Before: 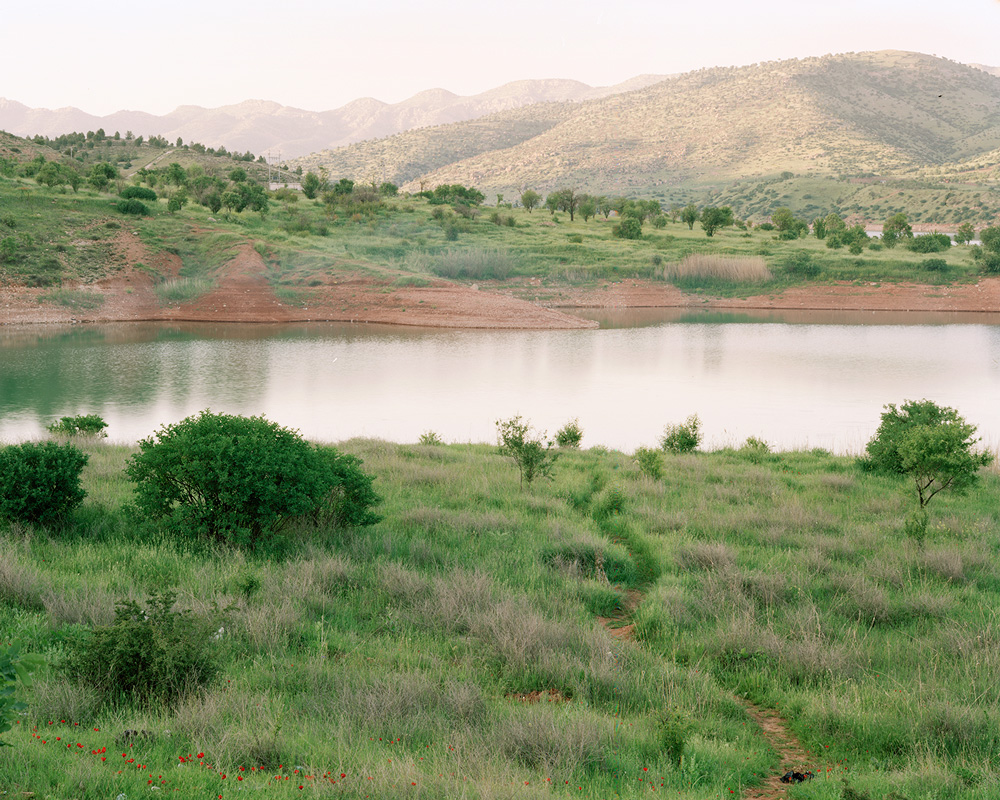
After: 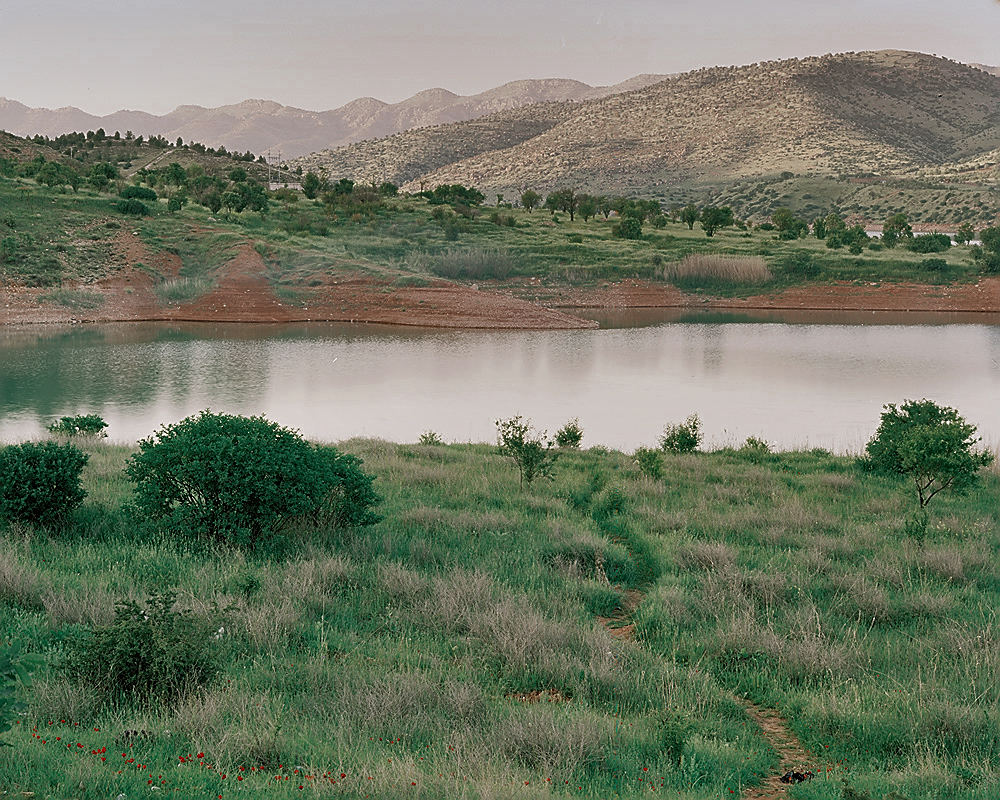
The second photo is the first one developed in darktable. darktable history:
shadows and highlights: shadows 80.73, white point adjustment -9.07, highlights -61.46, soften with gaussian
sharpen: radius 1.4, amount 1.25, threshold 0.7
color zones: curves: ch0 [(0, 0.5) (0.125, 0.4) (0.25, 0.5) (0.375, 0.4) (0.5, 0.4) (0.625, 0.6) (0.75, 0.6) (0.875, 0.5)]; ch1 [(0, 0.35) (0.125, 0.45) (0.25, 0.35) (0.375, 0.35) (0.5, 0.35) (0.625, 0.35) (0.75, 0.45) (0.875, 0.35)]; ch2 [(0, 0.6) (0.125, 0.5) (0.25, 0.5) (0.375, 0.6) (0.5, 0.6) (0.625, 0.5) (0.75, 0.5) (0.875, 0.5)]
